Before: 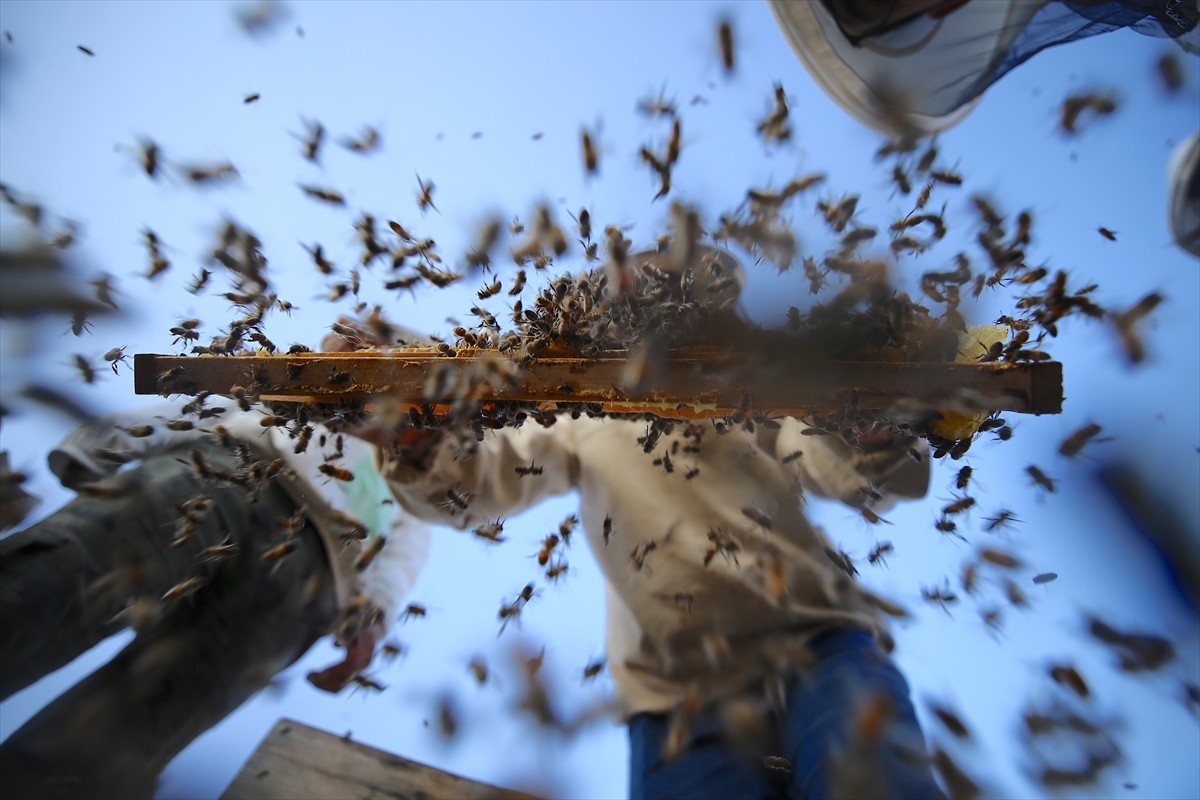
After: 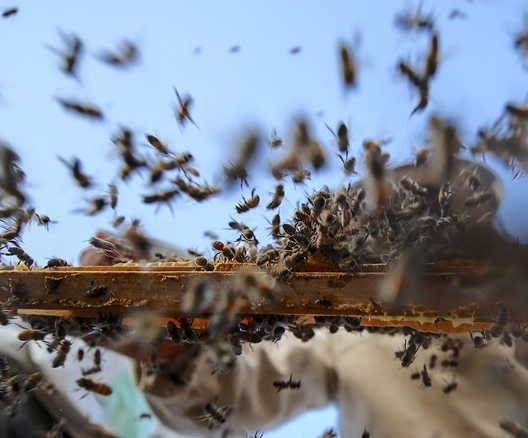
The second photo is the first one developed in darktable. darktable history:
crop: left 20.248%, top 10.86%, right 35.675%, bottom 34.321%
local contrast: on, module defaults
contrast equalizer: y [[0.5 ×6], [0.5 ×6], [0.5, 0.5, 0.501, 0.545, 0.707, 0.863], [0 ×6], [0 ×6]]
